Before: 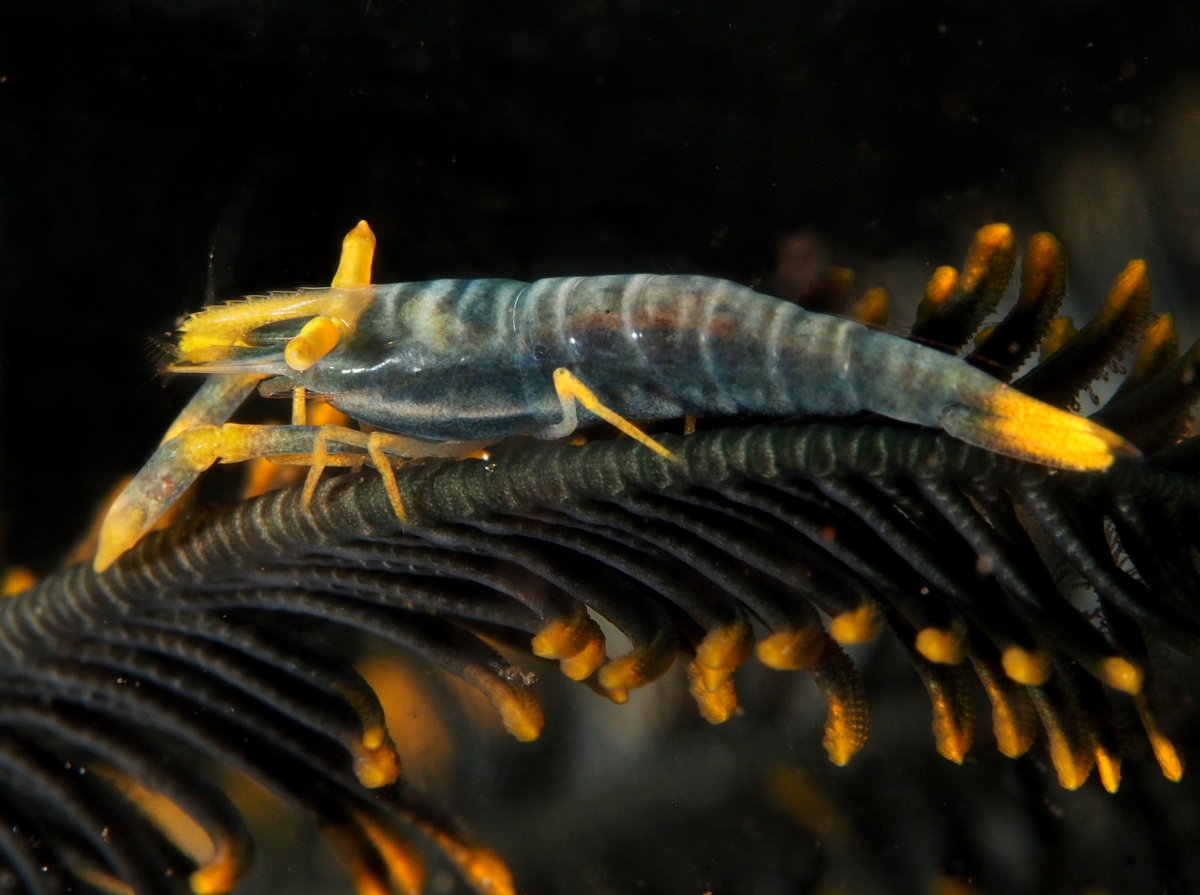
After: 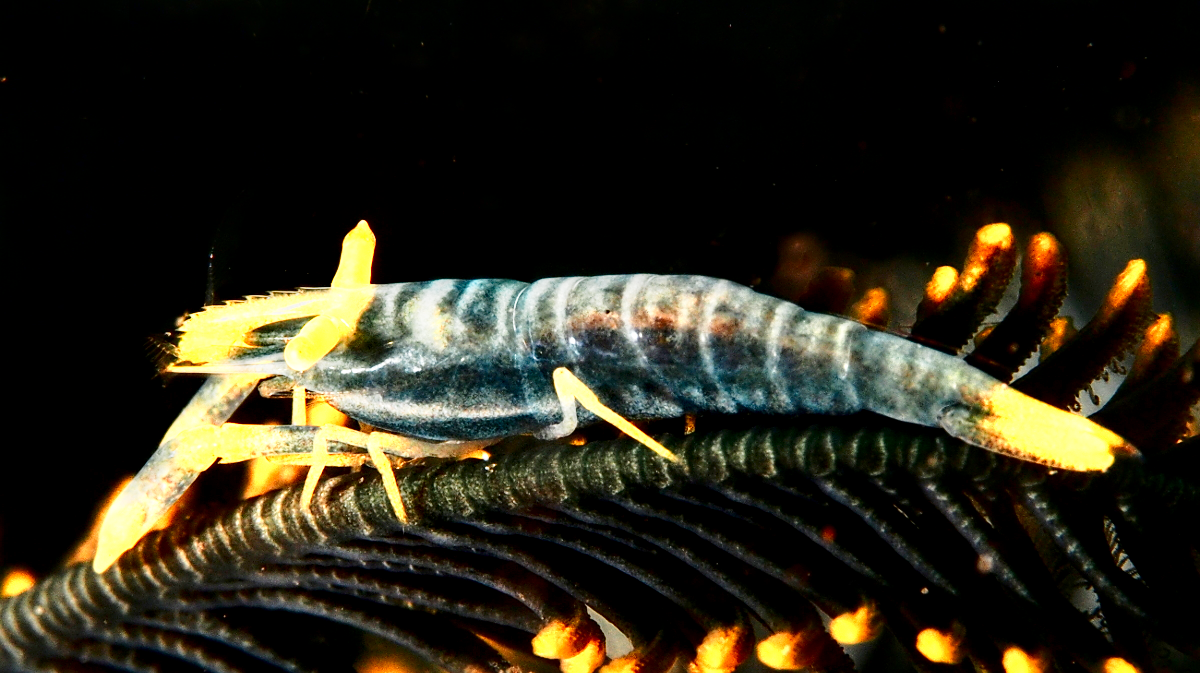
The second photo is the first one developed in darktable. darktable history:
sharpen: amount 0.218
exposure: exposure 0.497 EV, compensate highlight preservation false
crop: bottom 24.751%
local contrast: shadows 95%, midtone range 0.498
contrast brightness saturation: contrast 0.096, brightness -0.278, saturation 0.149
color zones: curves: ch0 [(0.018, 0.548) (0.197, 0.654) (0.425, 0.447) (0.605, 0.658) (0.732, 0.579)]; ch1 [(0.105, 0.531) (0.224, 0.531) (0.386, 0.39) (0.618, 0.456) (0.732, 0.456) (0.956, 0.421)]; ch2 [(0.039, 0.583) (0.215, 0.465) (0.399, 0.544) (0.465, 0.548) (0.614, 0.447) (0.724, 0.43) (0.882, 0.623) (0.956, 0.632)]
base curve: curves: ch0 [(0, 0) (0.018, 0.026) (0.143, 0.37) (0.33, 0.731) (0.458, 0.853) (0.735, 0.965) (0.905, 0.986) (1, 1)], preserve colors none
